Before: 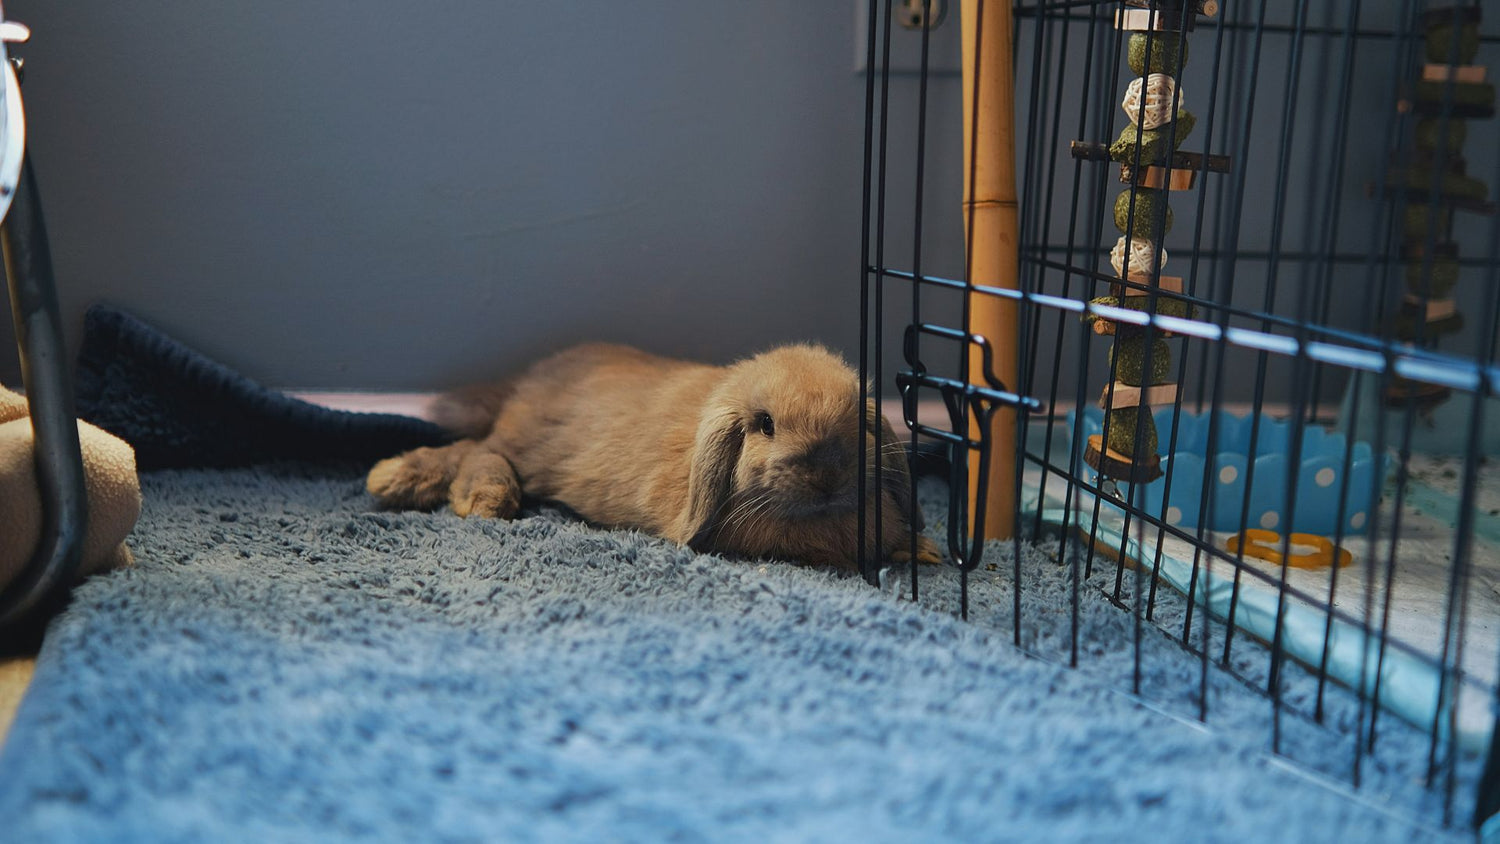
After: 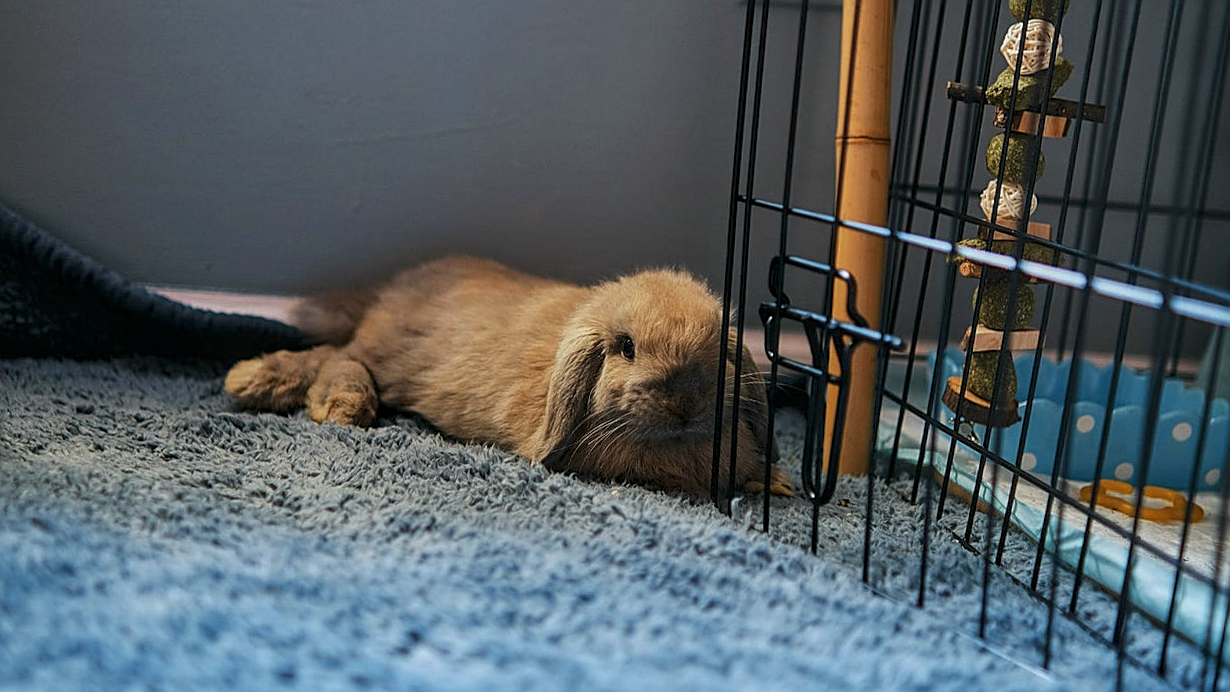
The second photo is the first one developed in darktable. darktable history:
crop and rotate: angle -3.27°, left 5.211%, top 5.211%, right 4.607%, bottom 4.607%
local contrast: highlights 35%, detail 135%
color balance: mode lift, gamma, gain (sRGB), lift [1, 0.99, 1.01, 0.992], gamma [1, 1.037, 0.974, 0.963]
sharpen: on, module defaults
